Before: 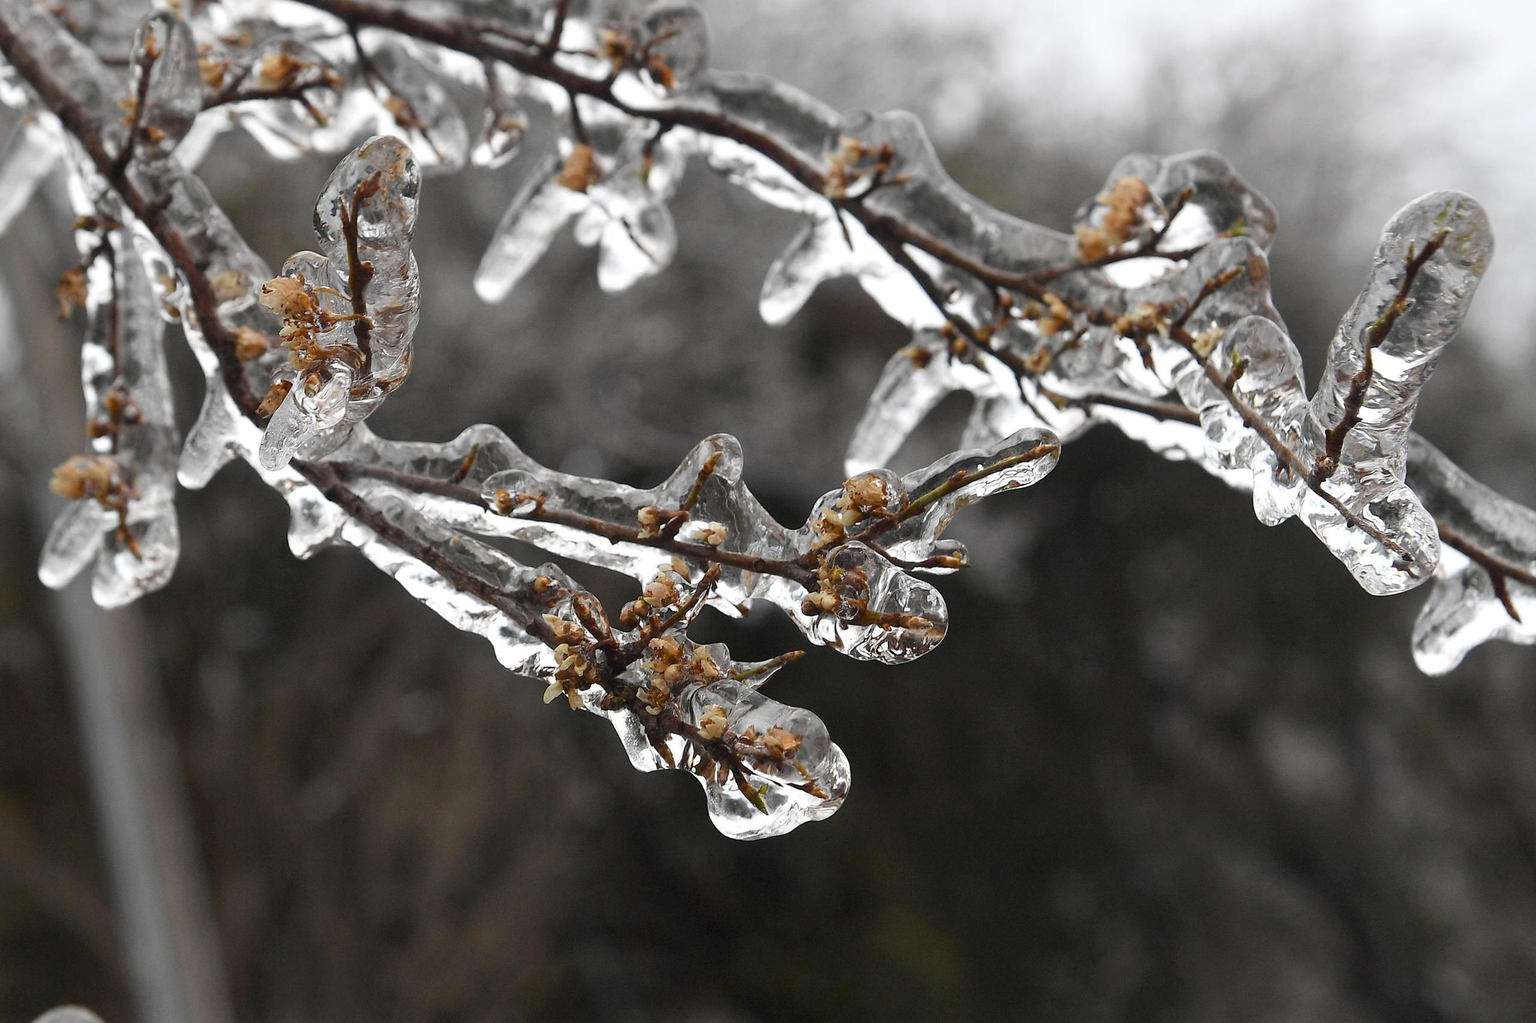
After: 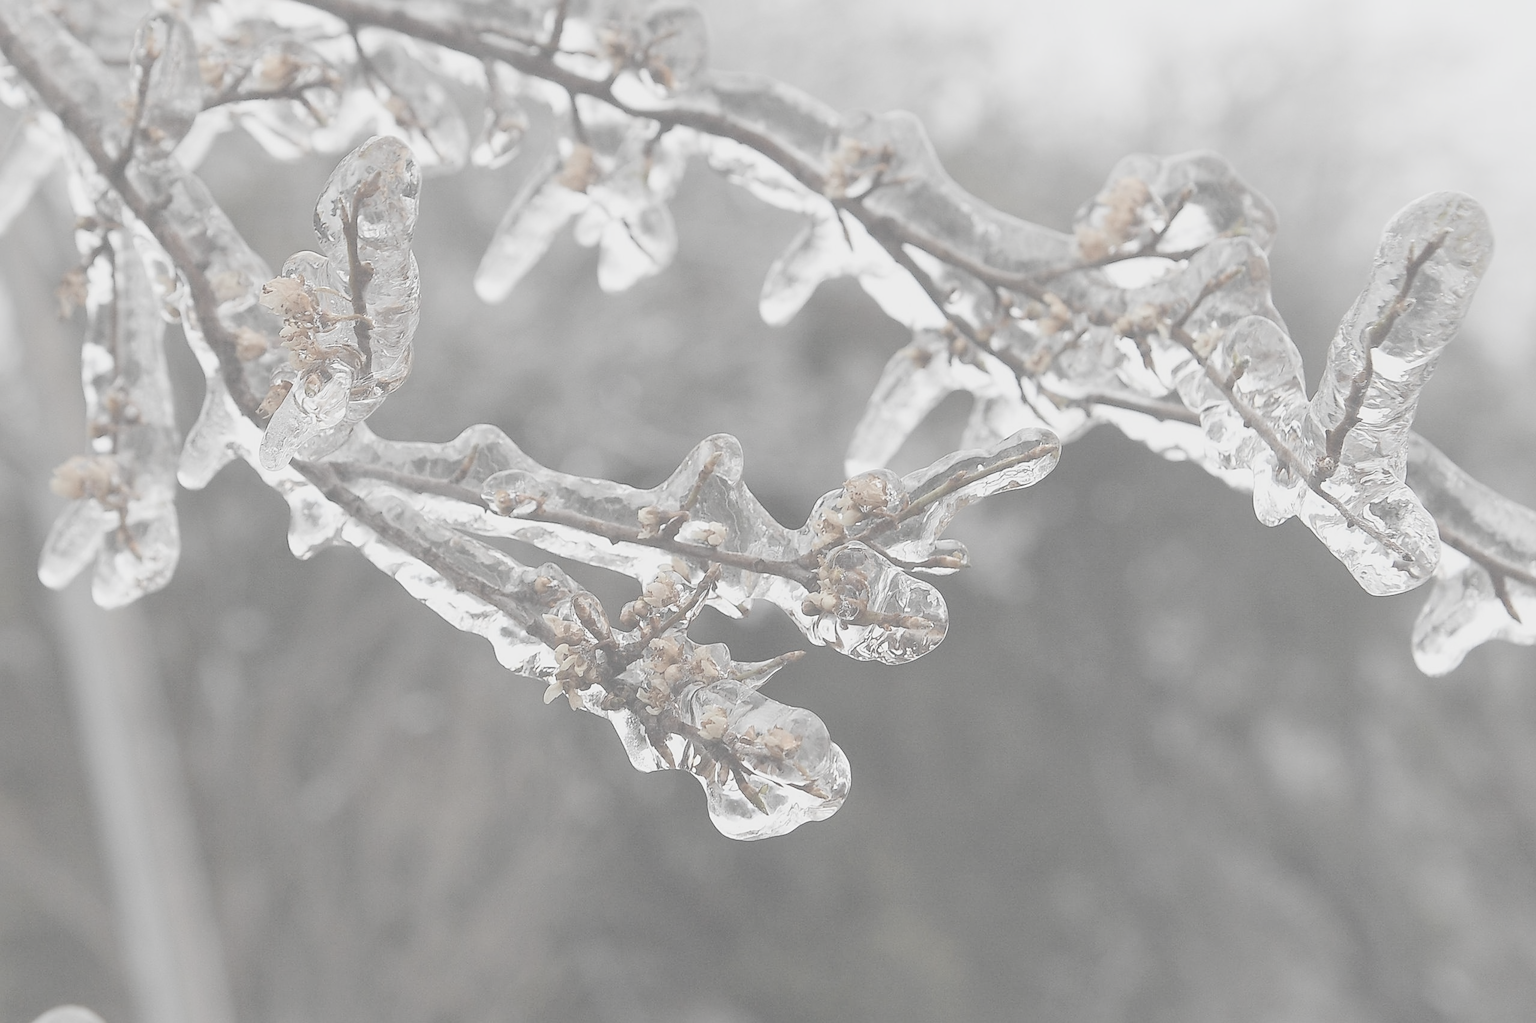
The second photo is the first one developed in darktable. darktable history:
contrast brightness saturation: contrast -0.32, brightness 0.75, saturation -0.78
sharpen: on, module defaults
